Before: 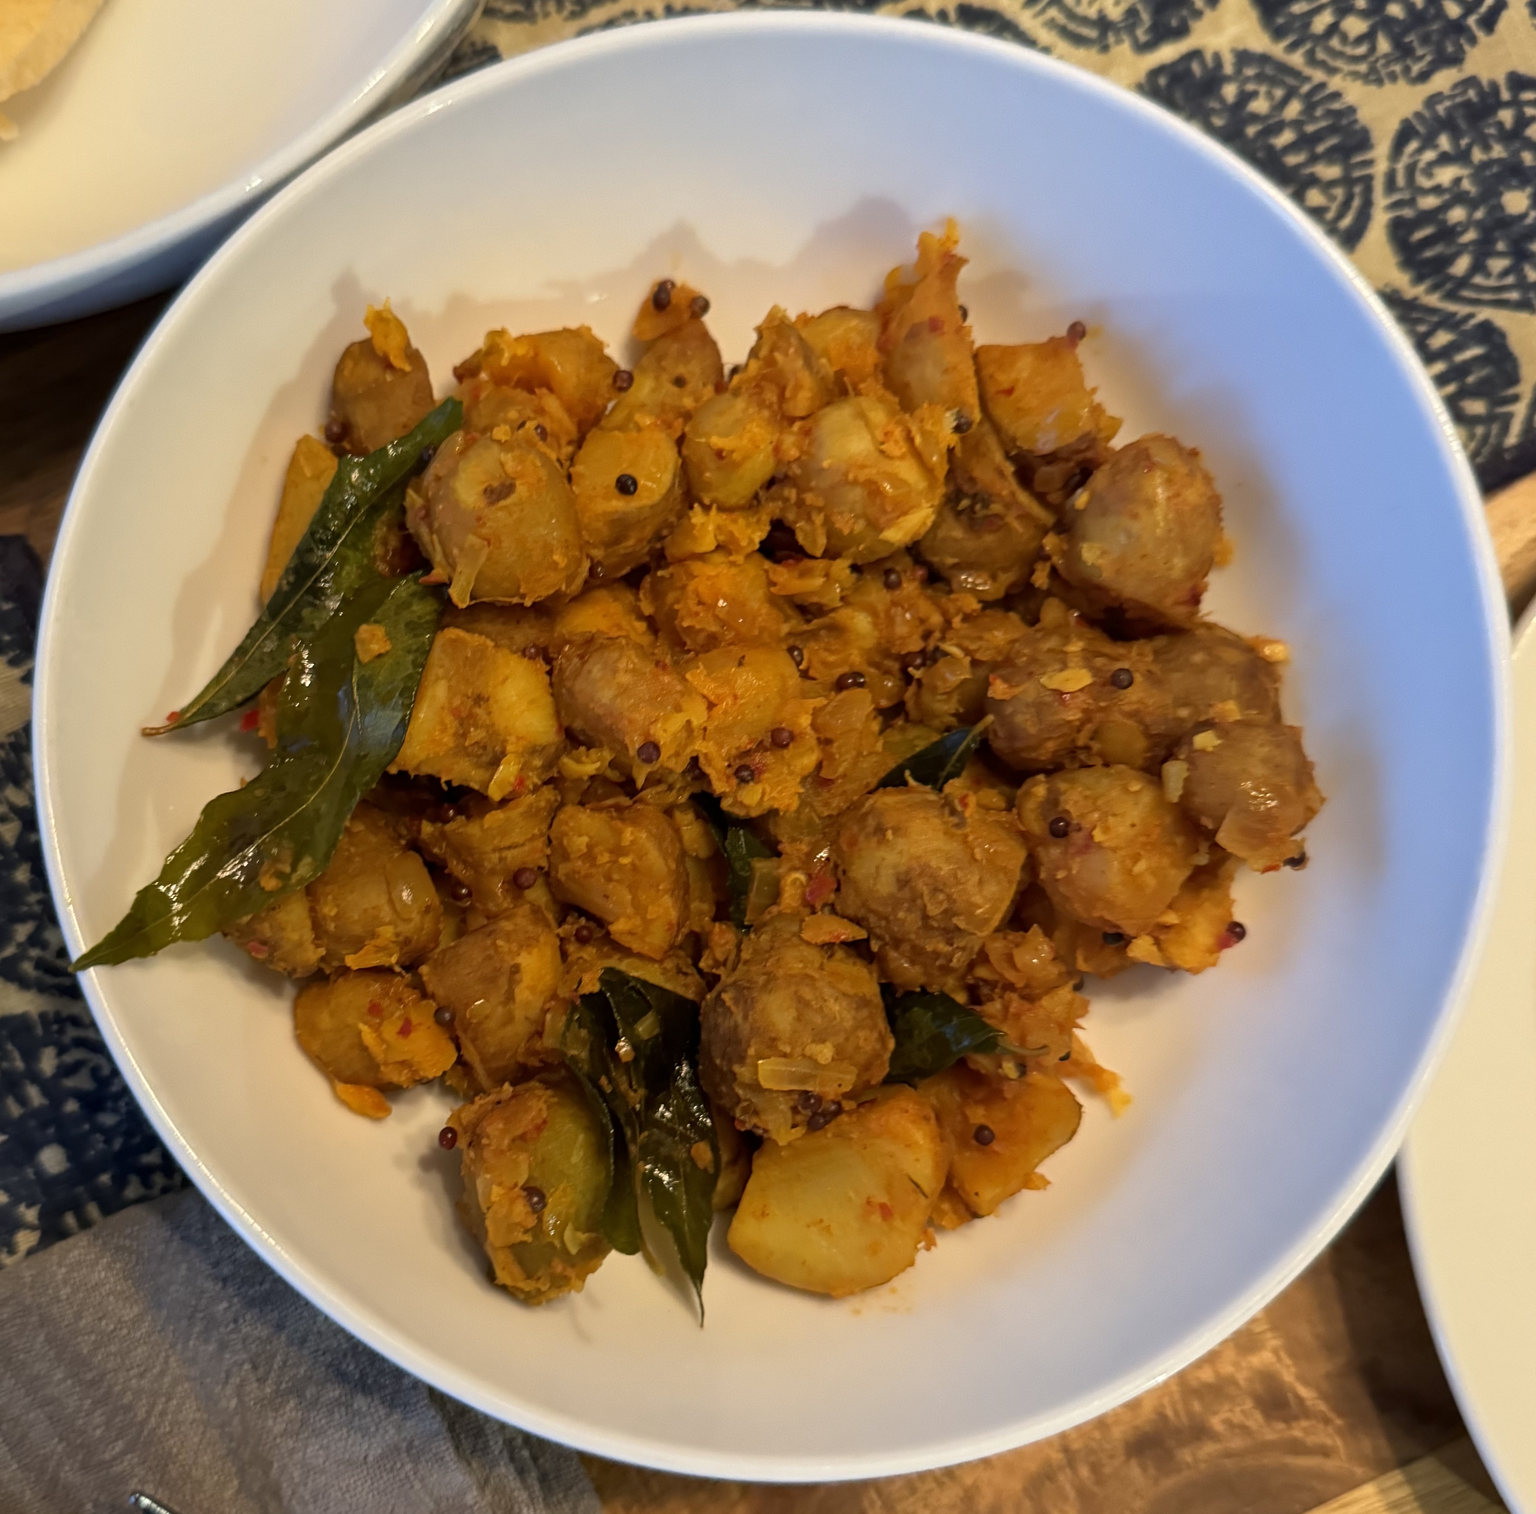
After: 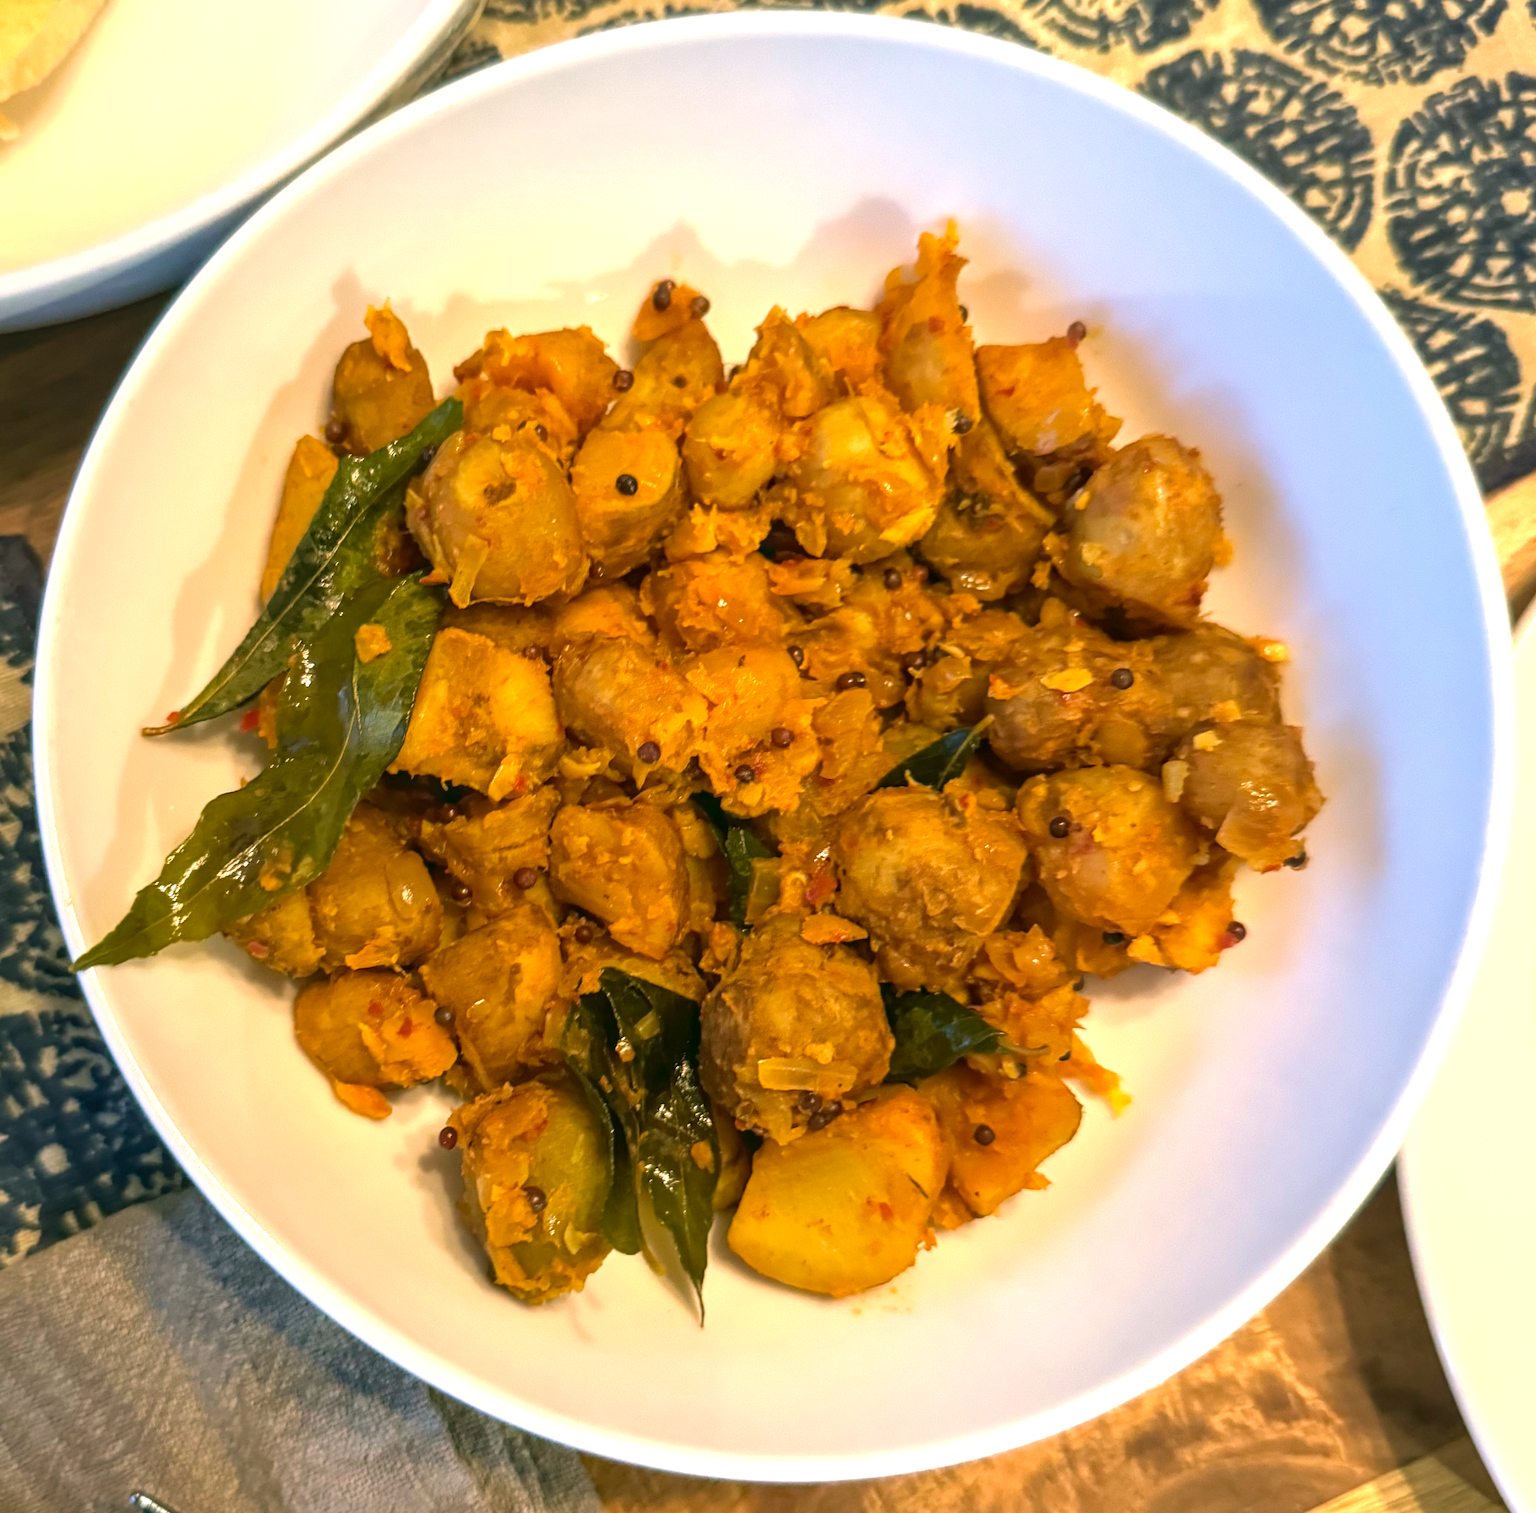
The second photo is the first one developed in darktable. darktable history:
velvia: on, module defaults
contrast brightness saturation: contrast -0.102, saturation -0.088
local contrast: on, module defaults
color correction: highlights a* 4.07, highlights b* 4.94, shadows a* -8.09, shadows b* 4.95
exposure: black level correction 0, exposure 1.001 EV, compensate highlight preservation false
